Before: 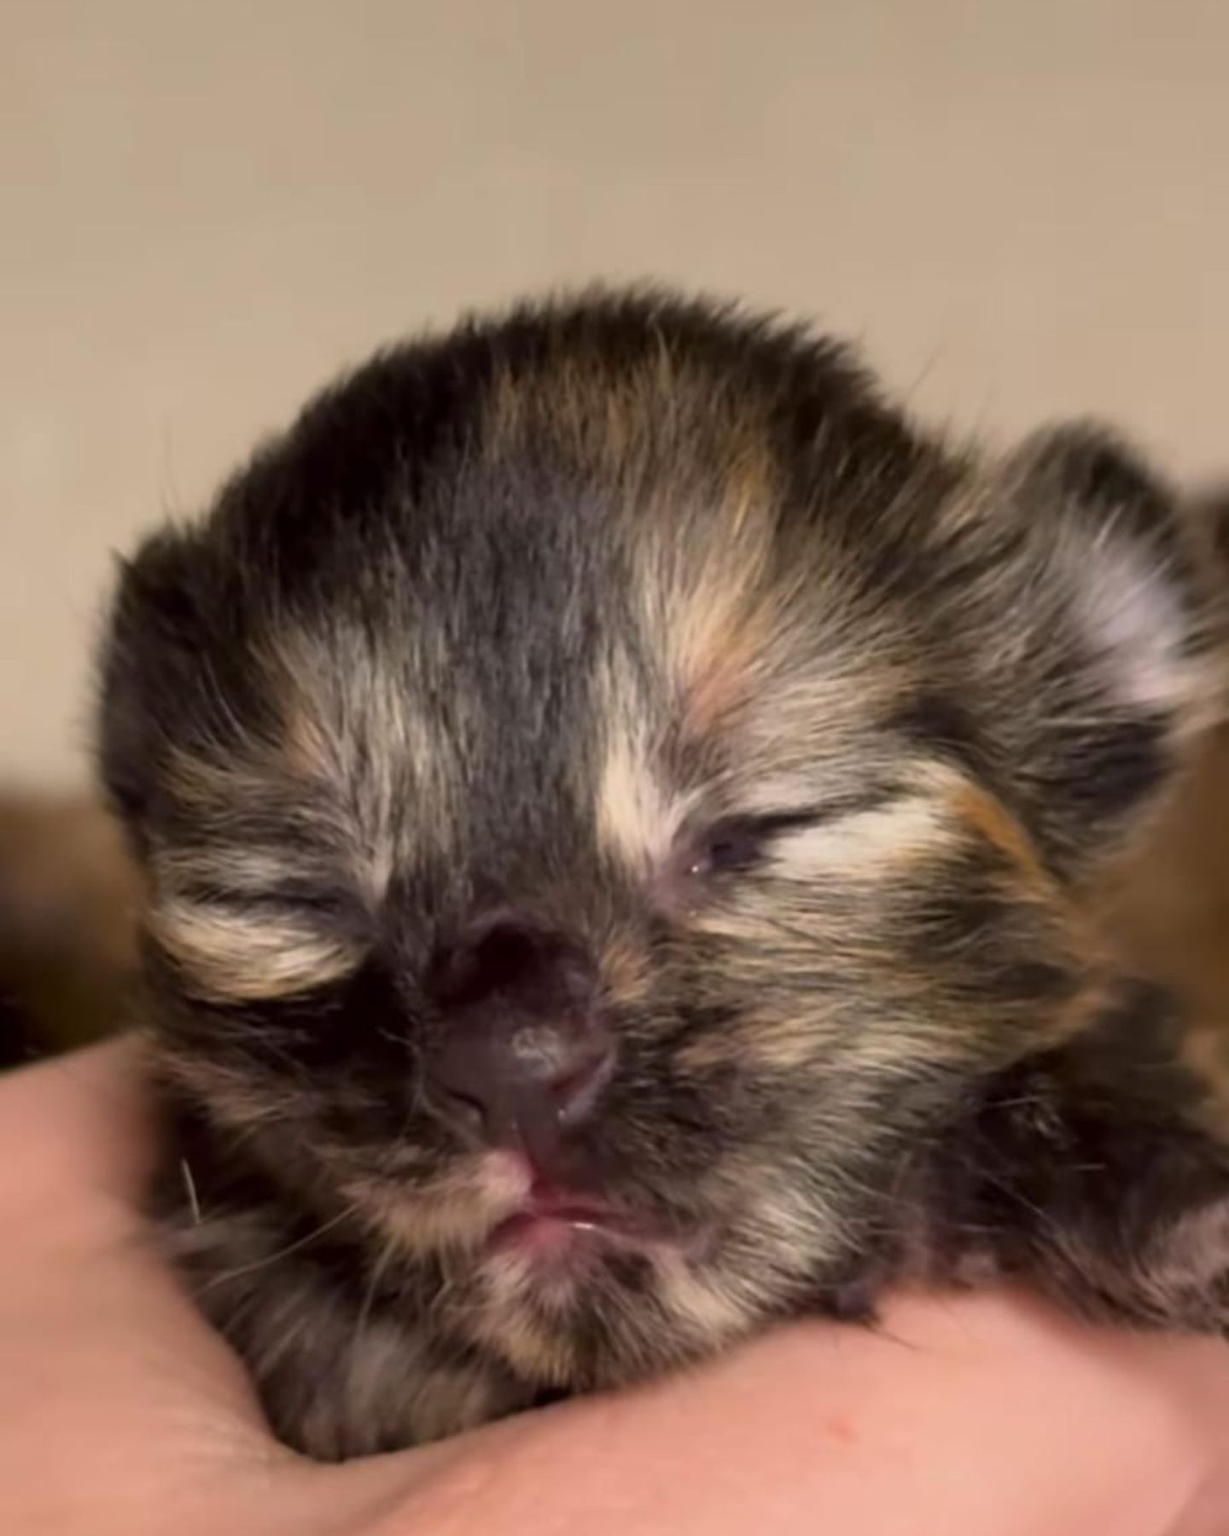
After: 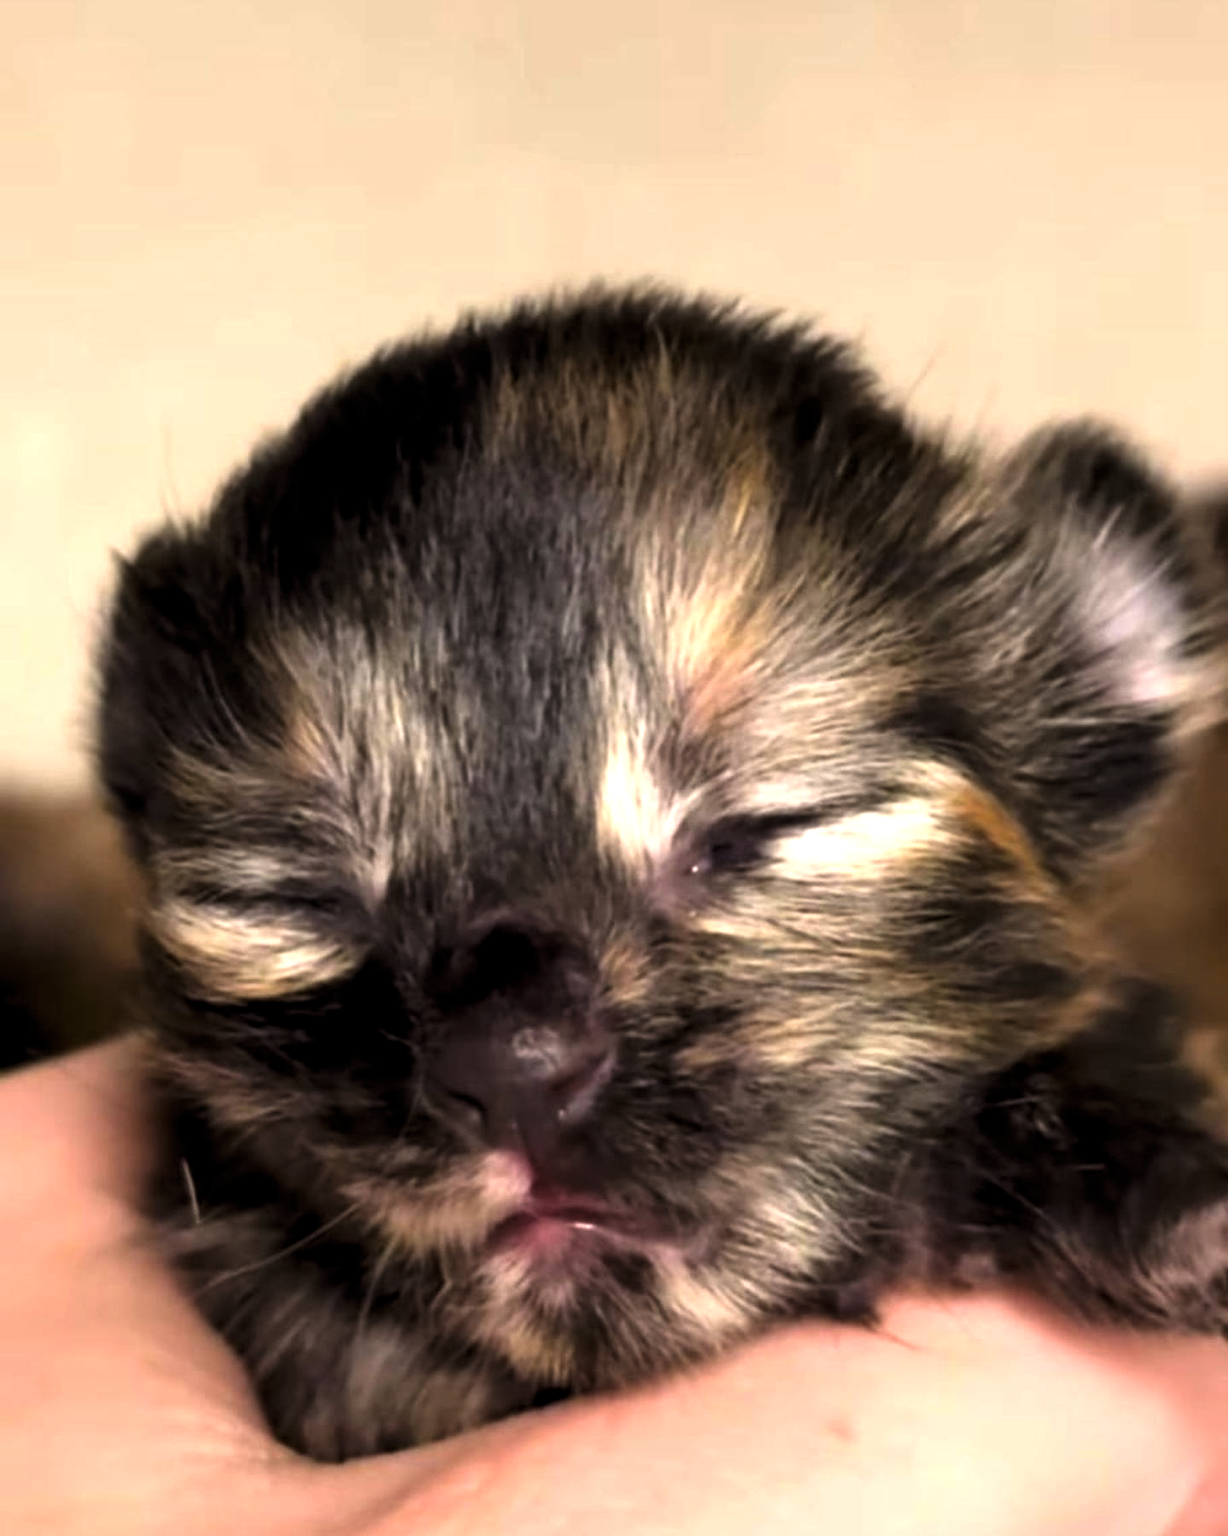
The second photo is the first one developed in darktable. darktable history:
levels: levels [0.044, 0.475, 0.791]
contrast brightness saturation: contrast 0.073, brightness 0.084, saturation 0.179
